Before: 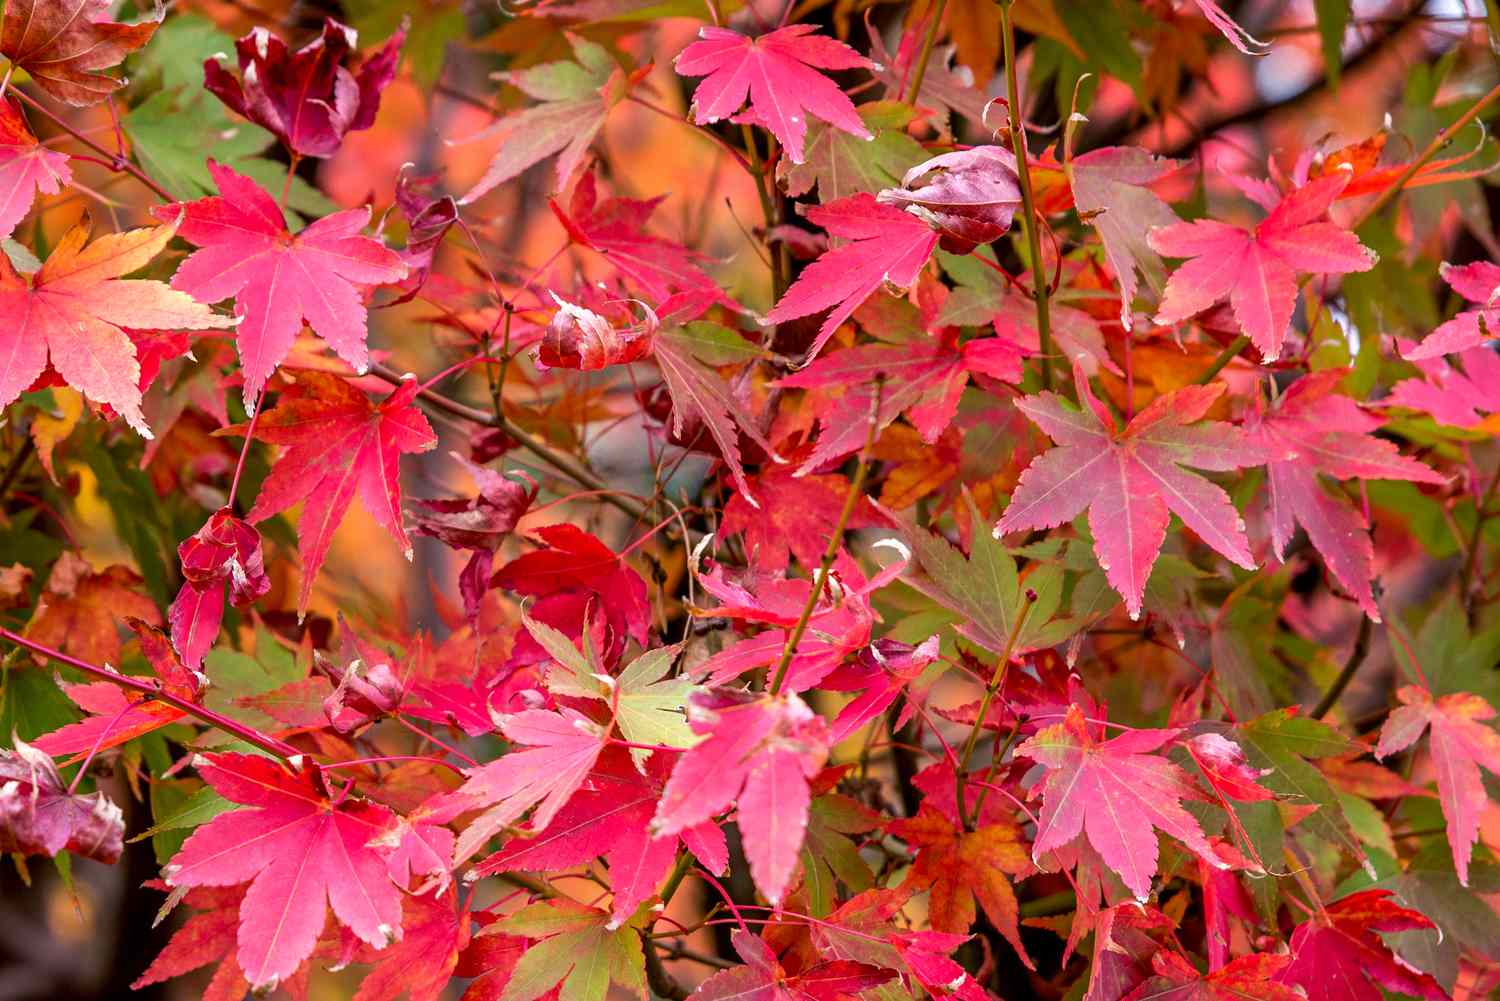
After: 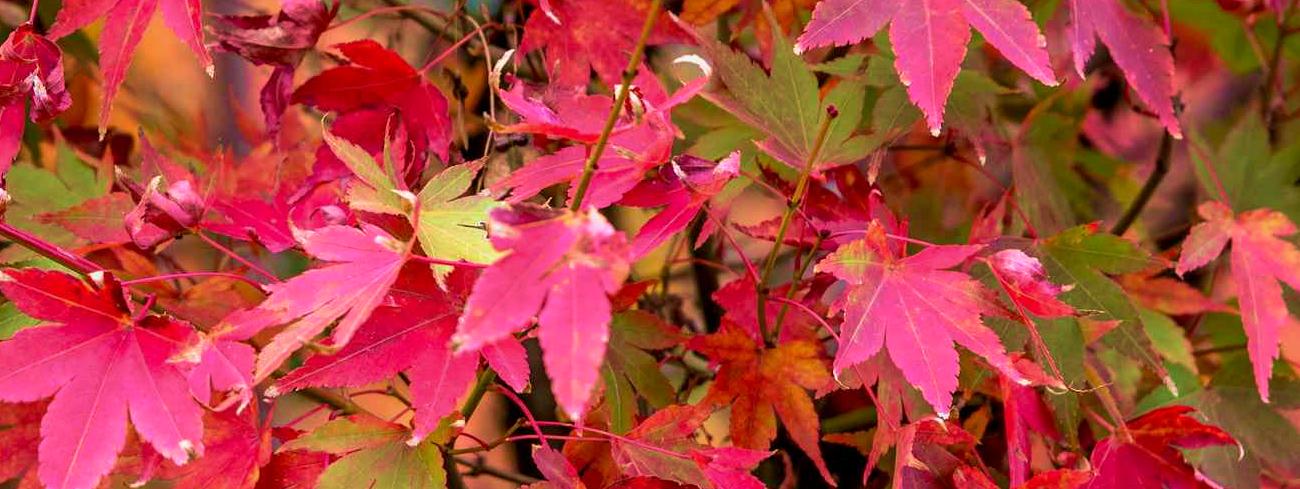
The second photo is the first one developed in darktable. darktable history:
crop and rotate: left 13.307%, top 48.418%, bottom 2.722%
velvia: strength 75%
exposure: black level correction 0.001, exposure -0.122 EV, compensate exposure bias true, compensate highlight preservation false
